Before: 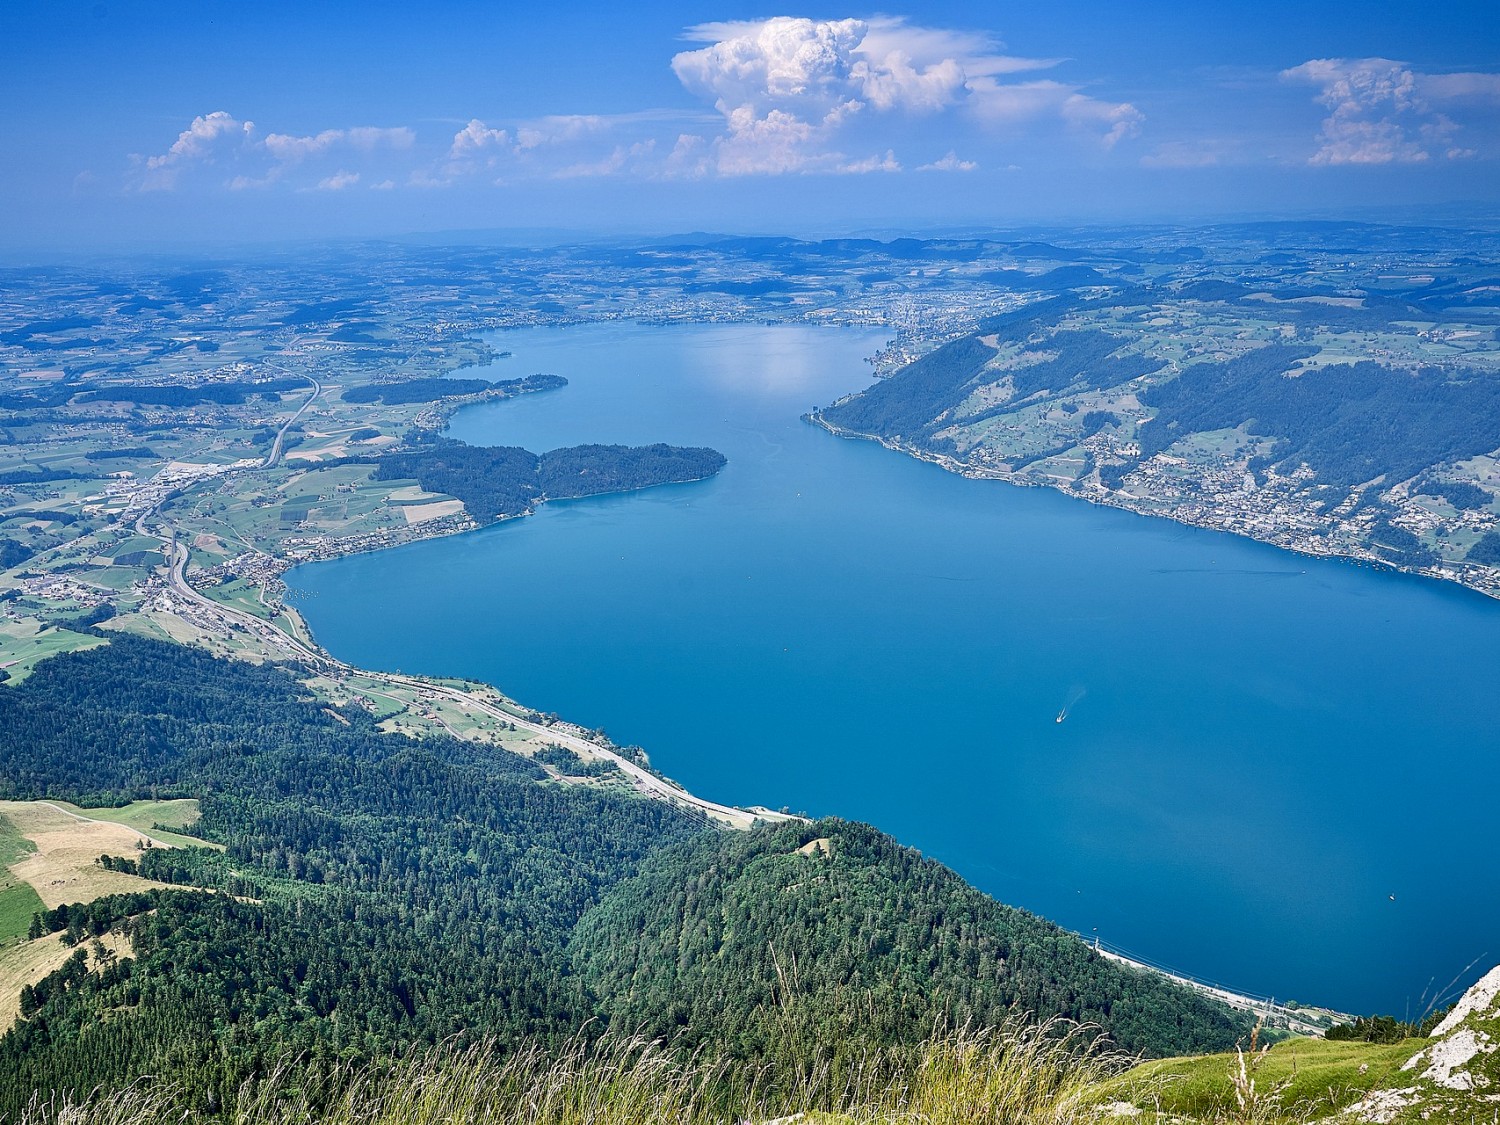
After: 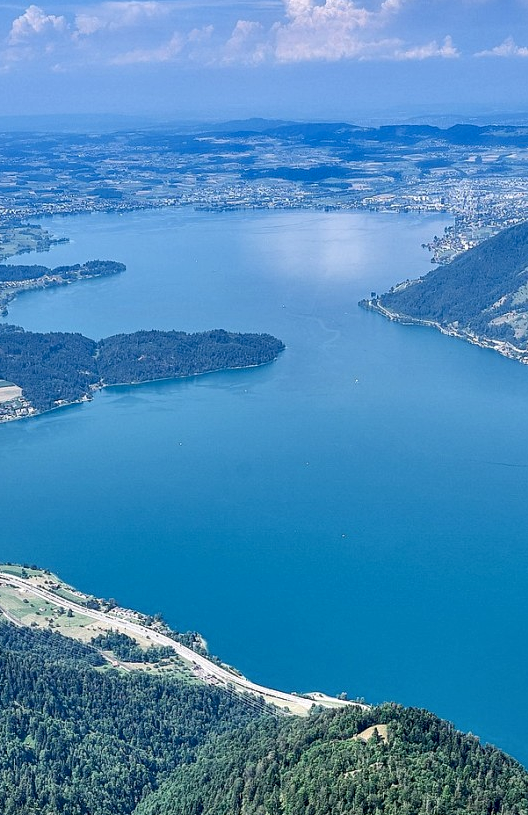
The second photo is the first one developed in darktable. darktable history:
crop and rotate: left 29.476%, top 10.214%, right 35.32%, bottom 17.333%
local contrast: highlights 83%, shadows 81%
